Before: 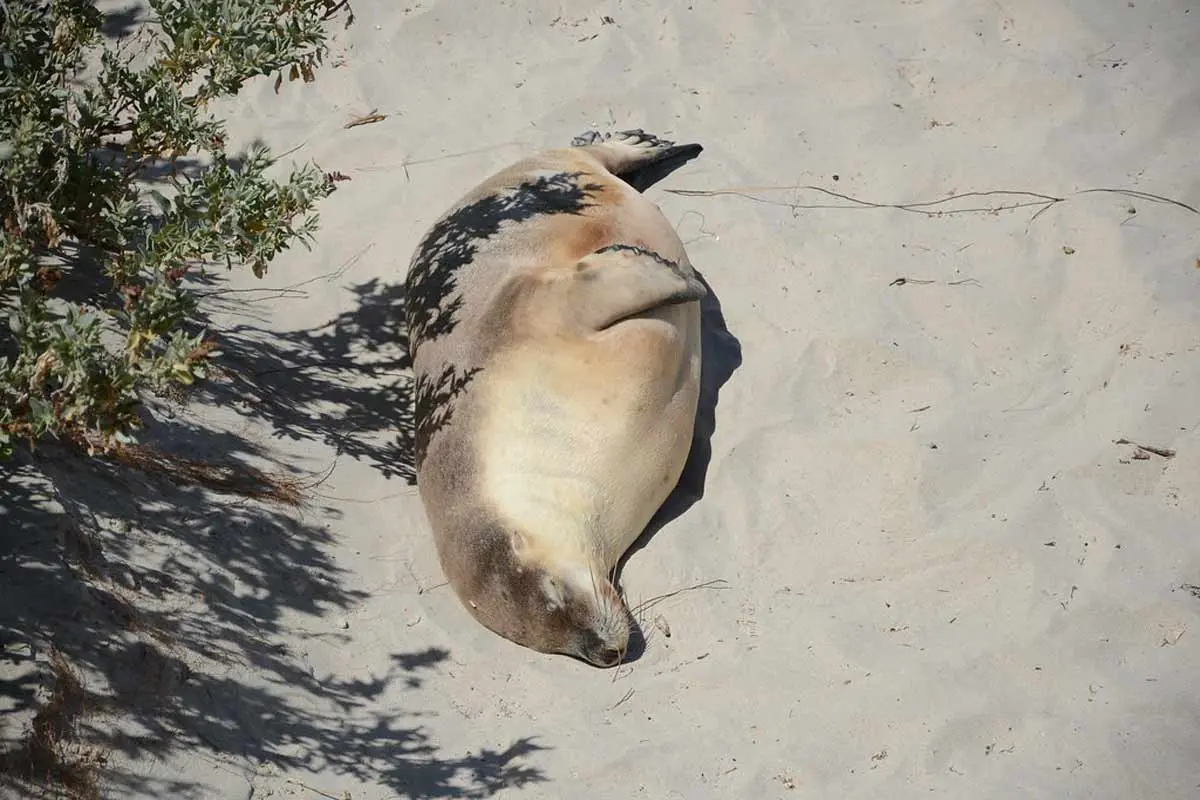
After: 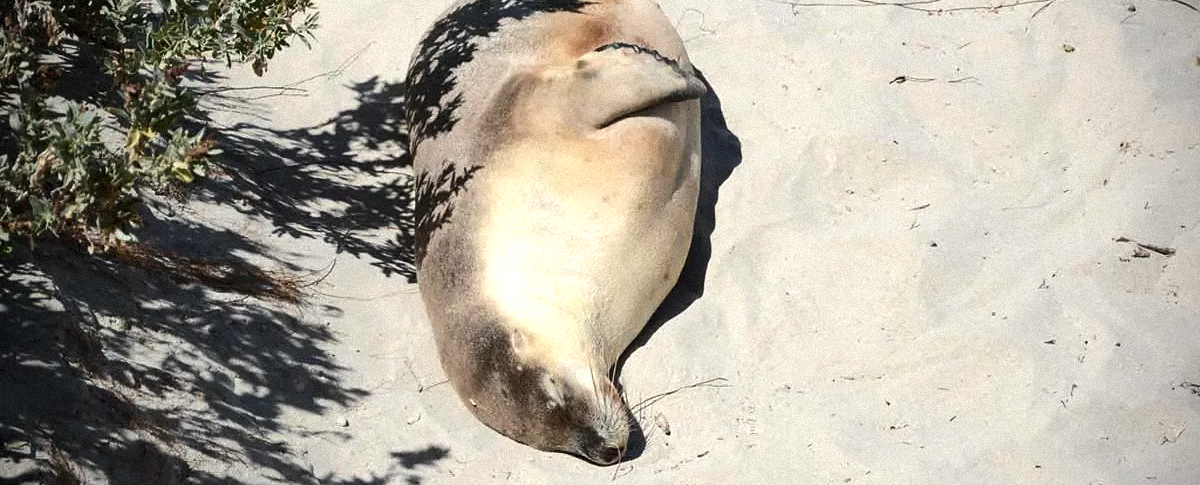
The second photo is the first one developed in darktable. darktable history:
grain: mid-tones bias 0%
tone equalizer: -8 EV -0.75 EV, -7 EV -0.7 EV, -6 EV -0.6 EV, -5 EV -0.4 EV, -3 EV 0.4 EV, -2 EV 0.6 EV, -1 EV 0.7 EV, +0 EV 0.75 EV, edges refinement/feathering 500, mask exposure compensation -1.57 EV, preserve details no
crop and rotate: top 25.357%, bottom 13.942%
vignetting: on, module defaults
